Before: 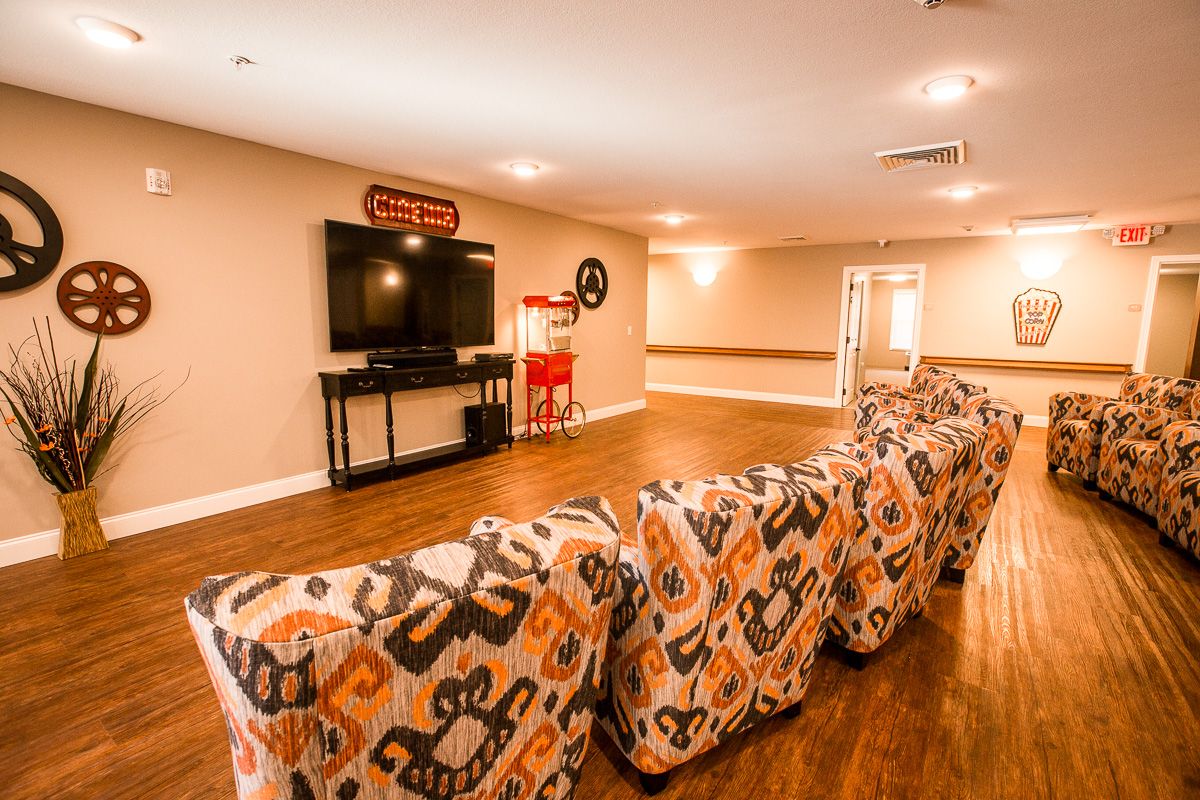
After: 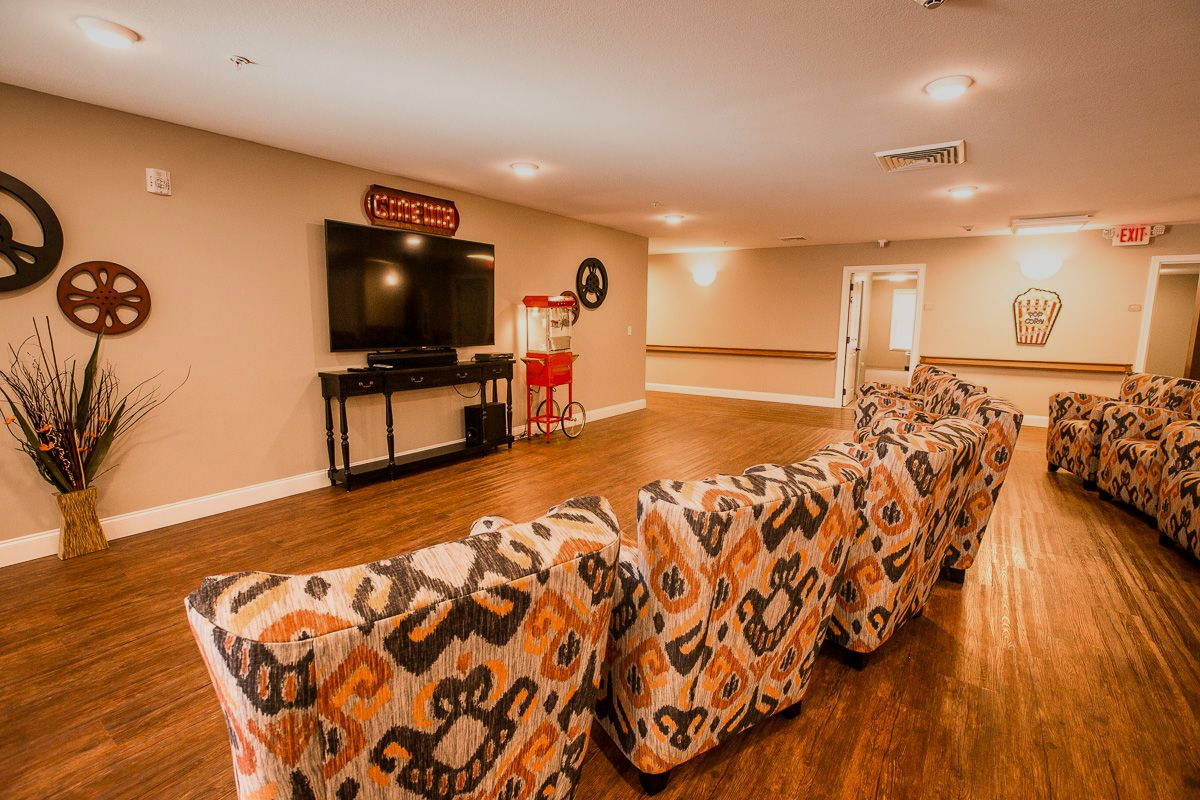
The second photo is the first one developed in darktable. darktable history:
velvia: on, module defaults
graduated density: rotation 5.63°, offset 76.9
